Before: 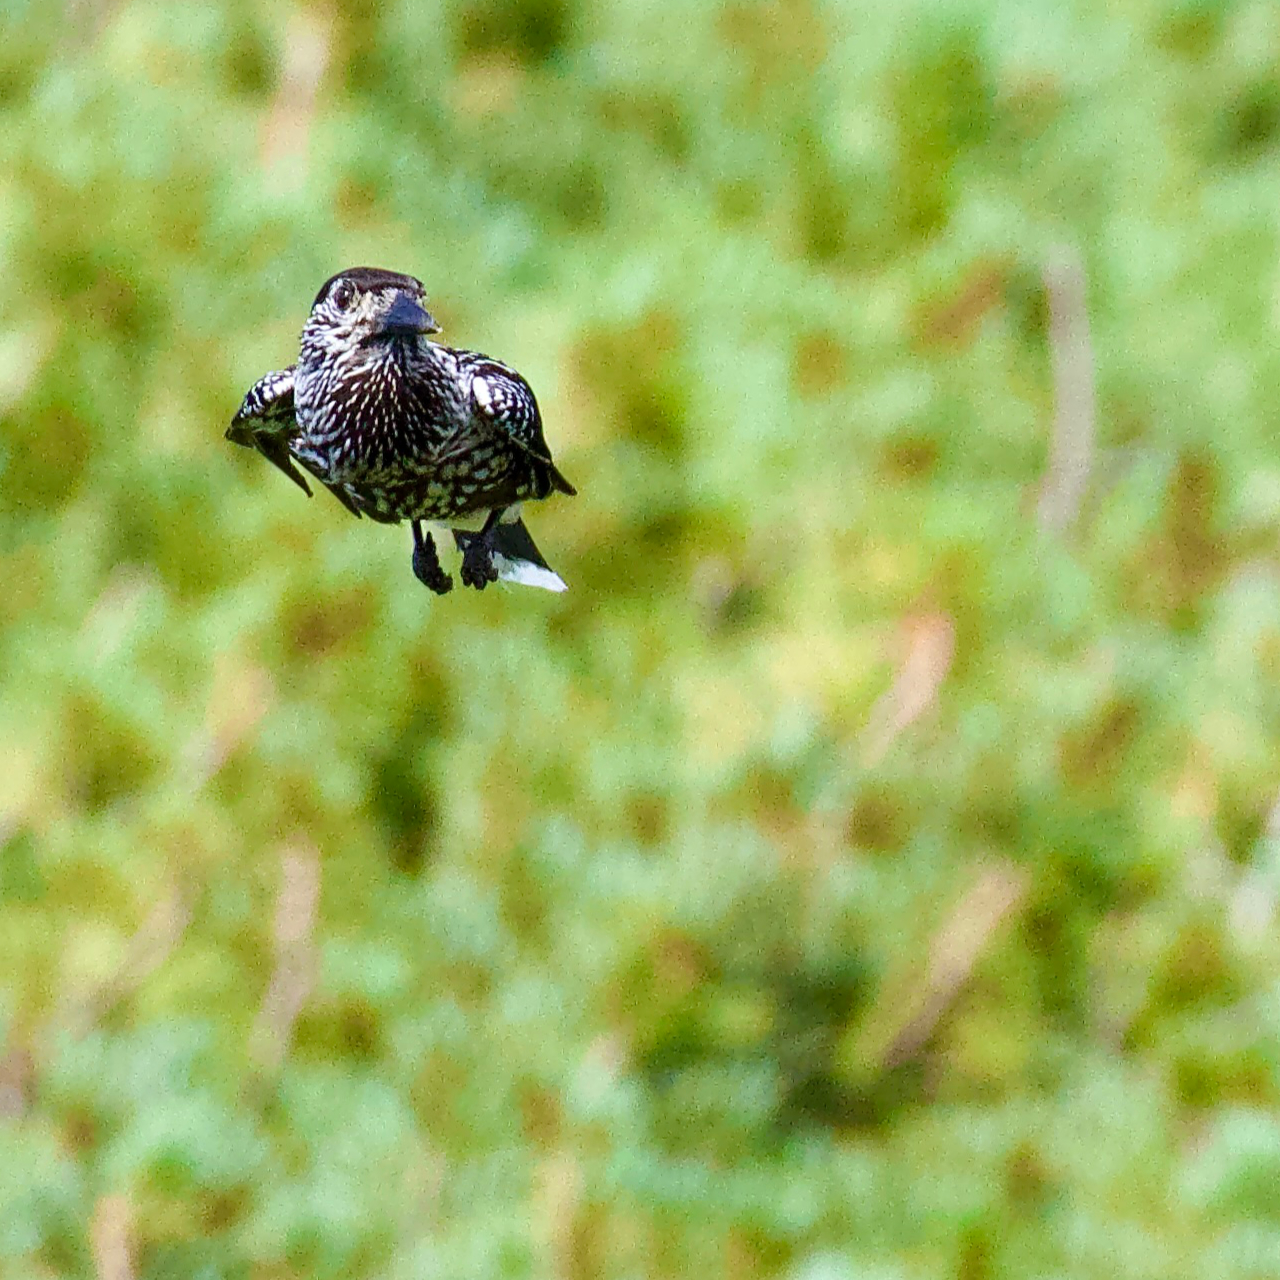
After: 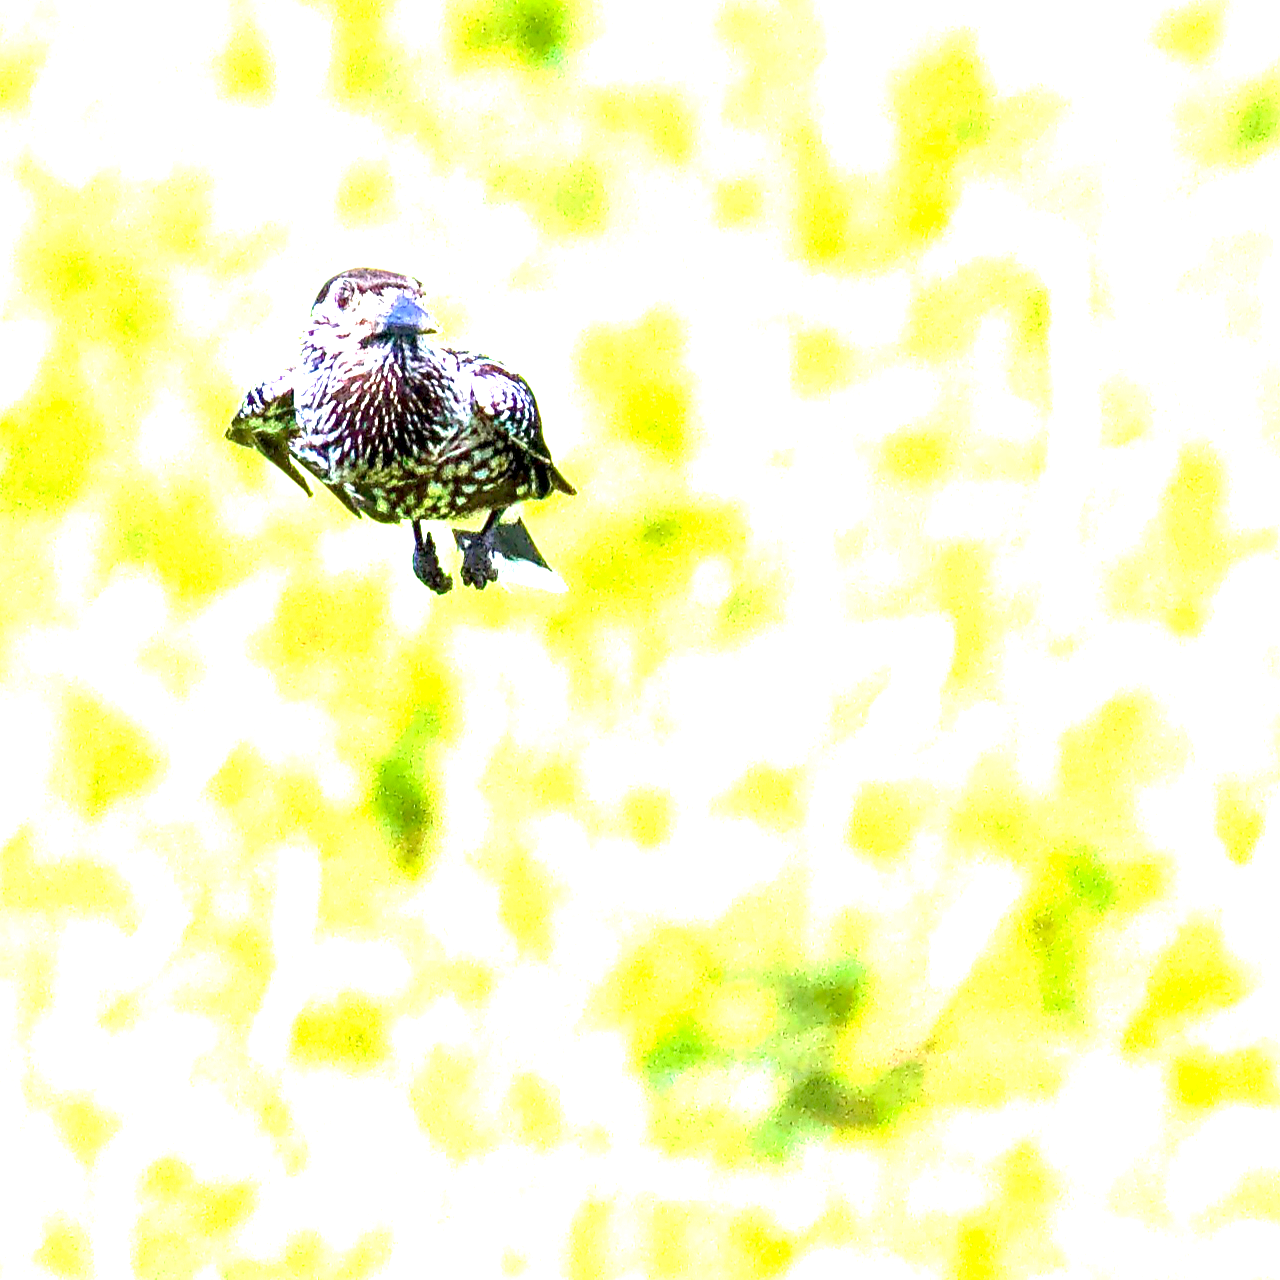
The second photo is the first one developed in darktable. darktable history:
exposure: black level correction 0.001, exposure 2.694 EV, compensate highlight preservation false
